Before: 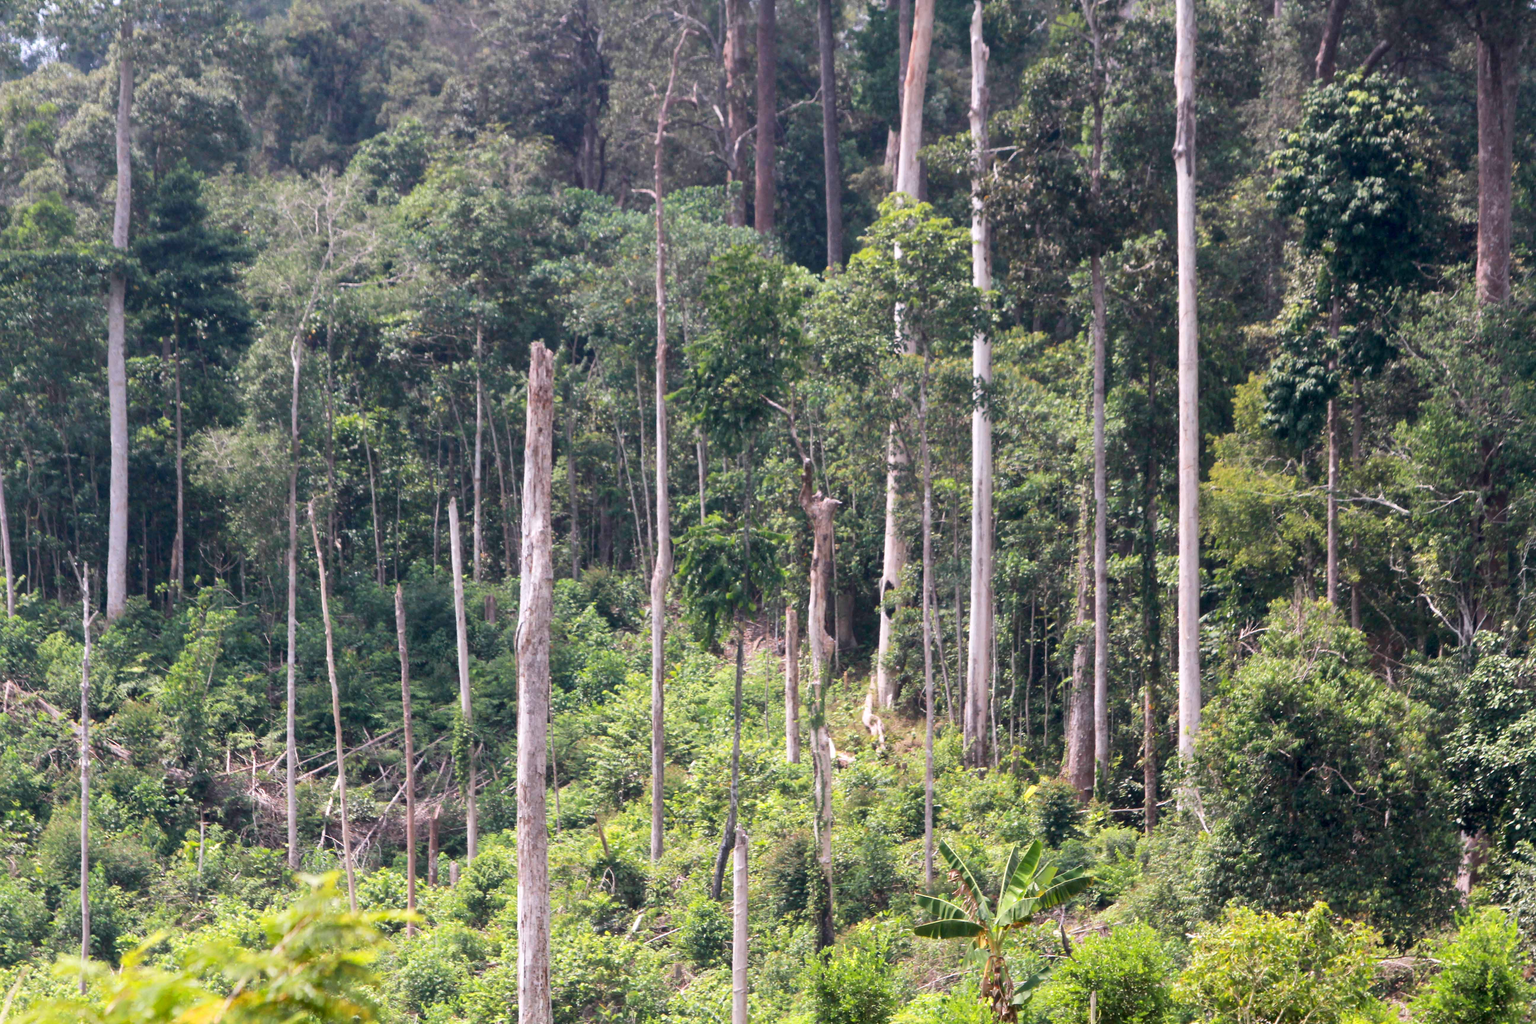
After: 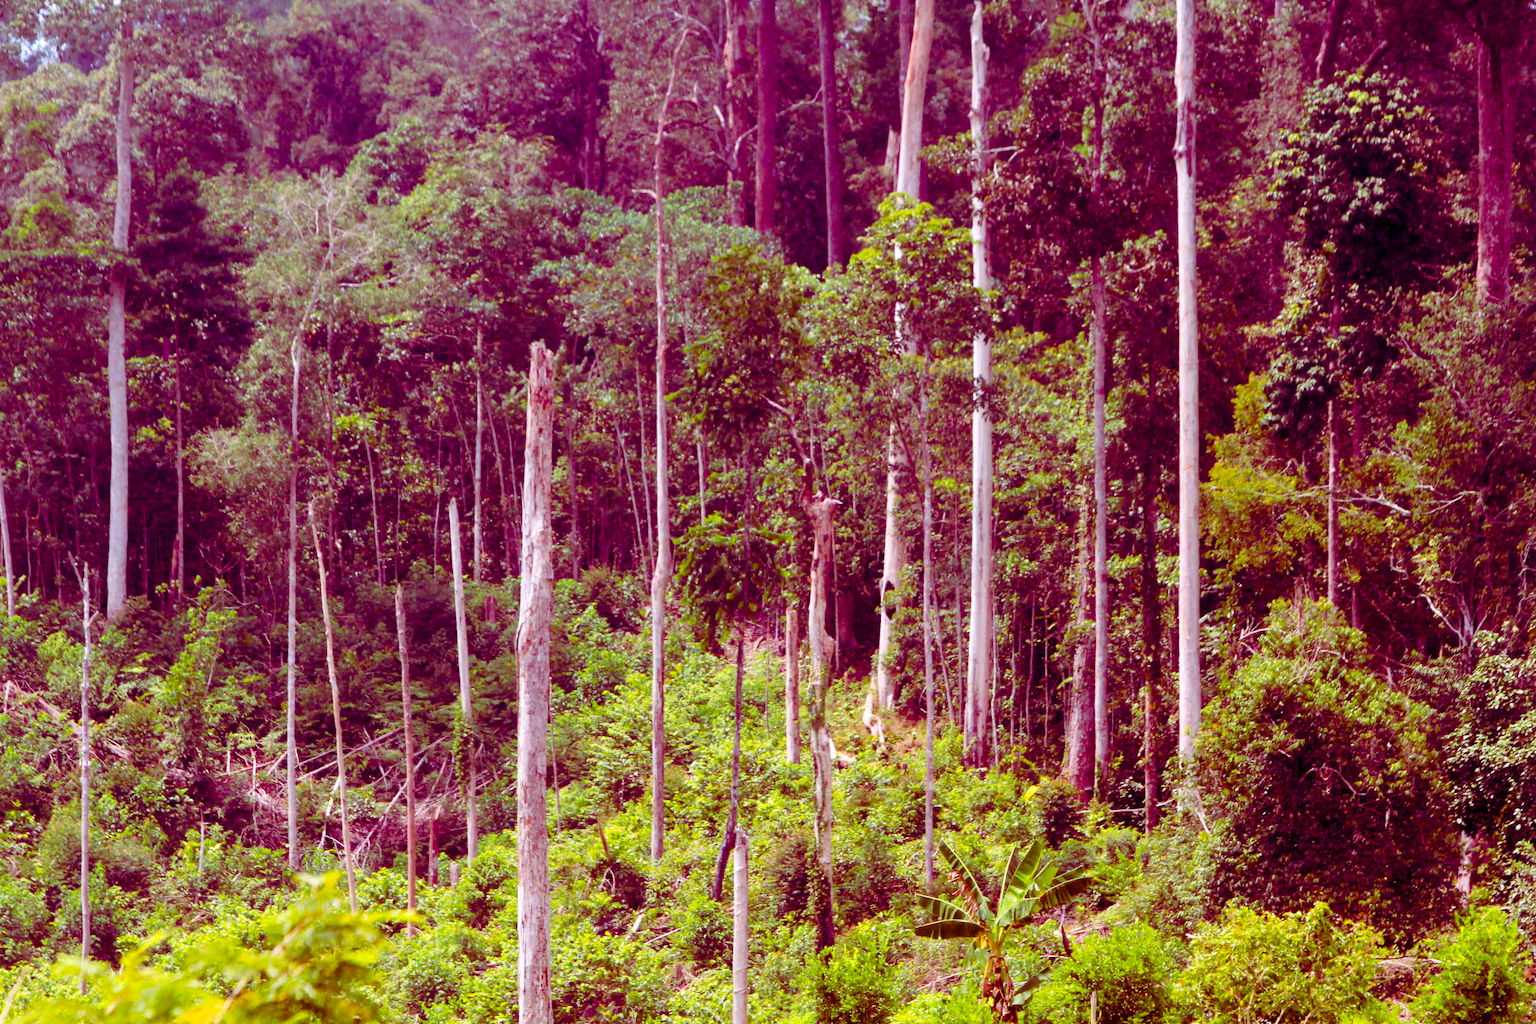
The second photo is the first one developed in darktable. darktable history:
color balance rgb: shadows lift › luminance -19.173%, shadows lift › chroma 35.198%, linear chroma grading › global chroma 14.647%, perceptual saturation grading › global saturation 34.564%, perceptual saturation grading › highlights -24.746%, perceptual saturation grading › shadows 49.393%, global vibrance 20%
